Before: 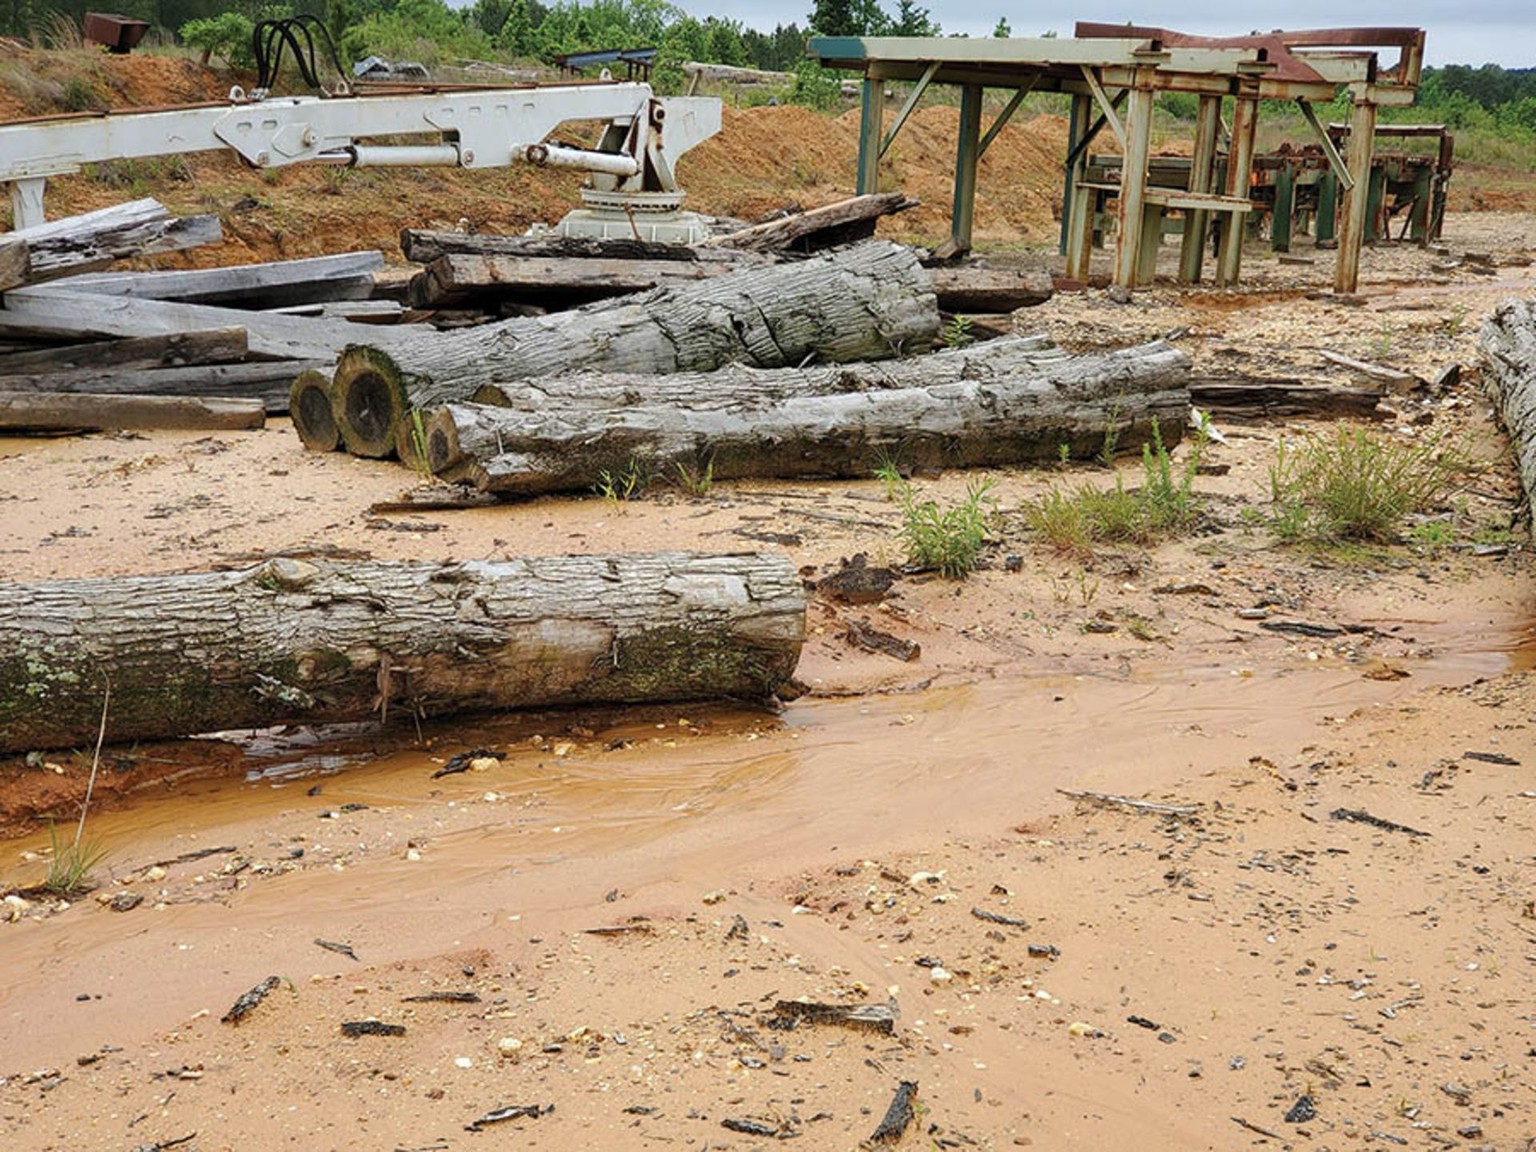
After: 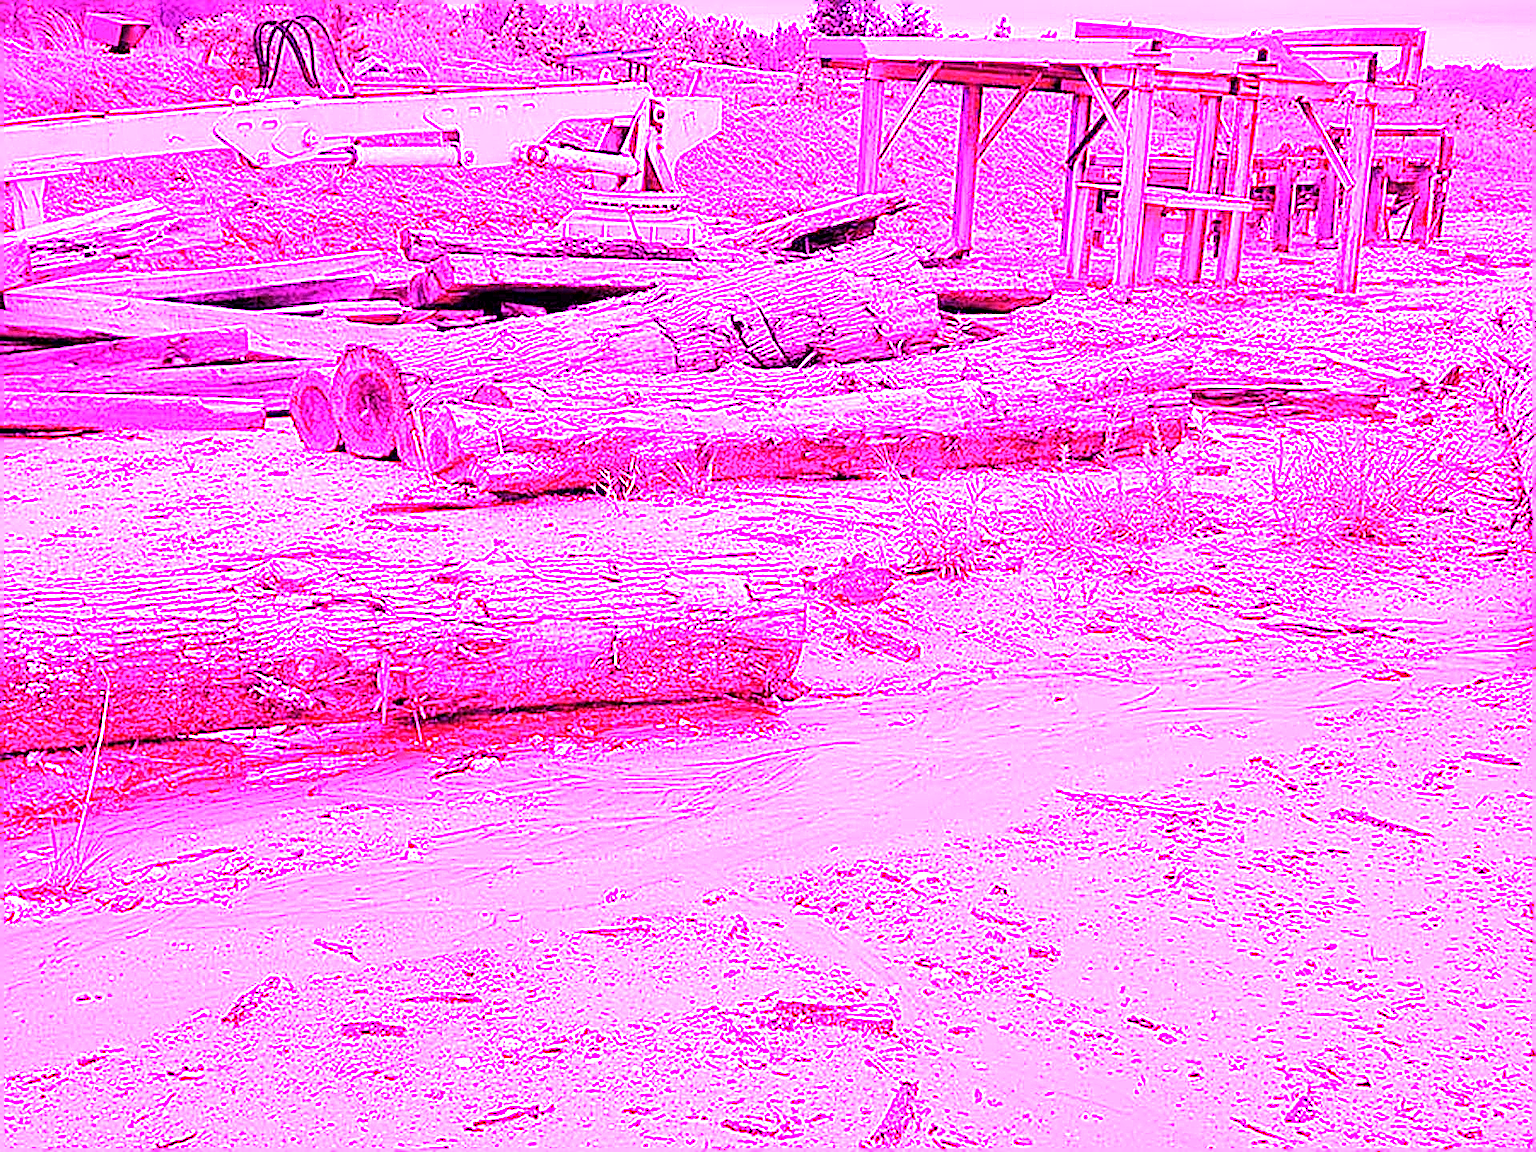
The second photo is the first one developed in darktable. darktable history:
sharpen: on, module defaults
local contrast: highlights 100%, shadows 100%, detail 131%, midtone range 0.2
white balance: red 8, blue 8
